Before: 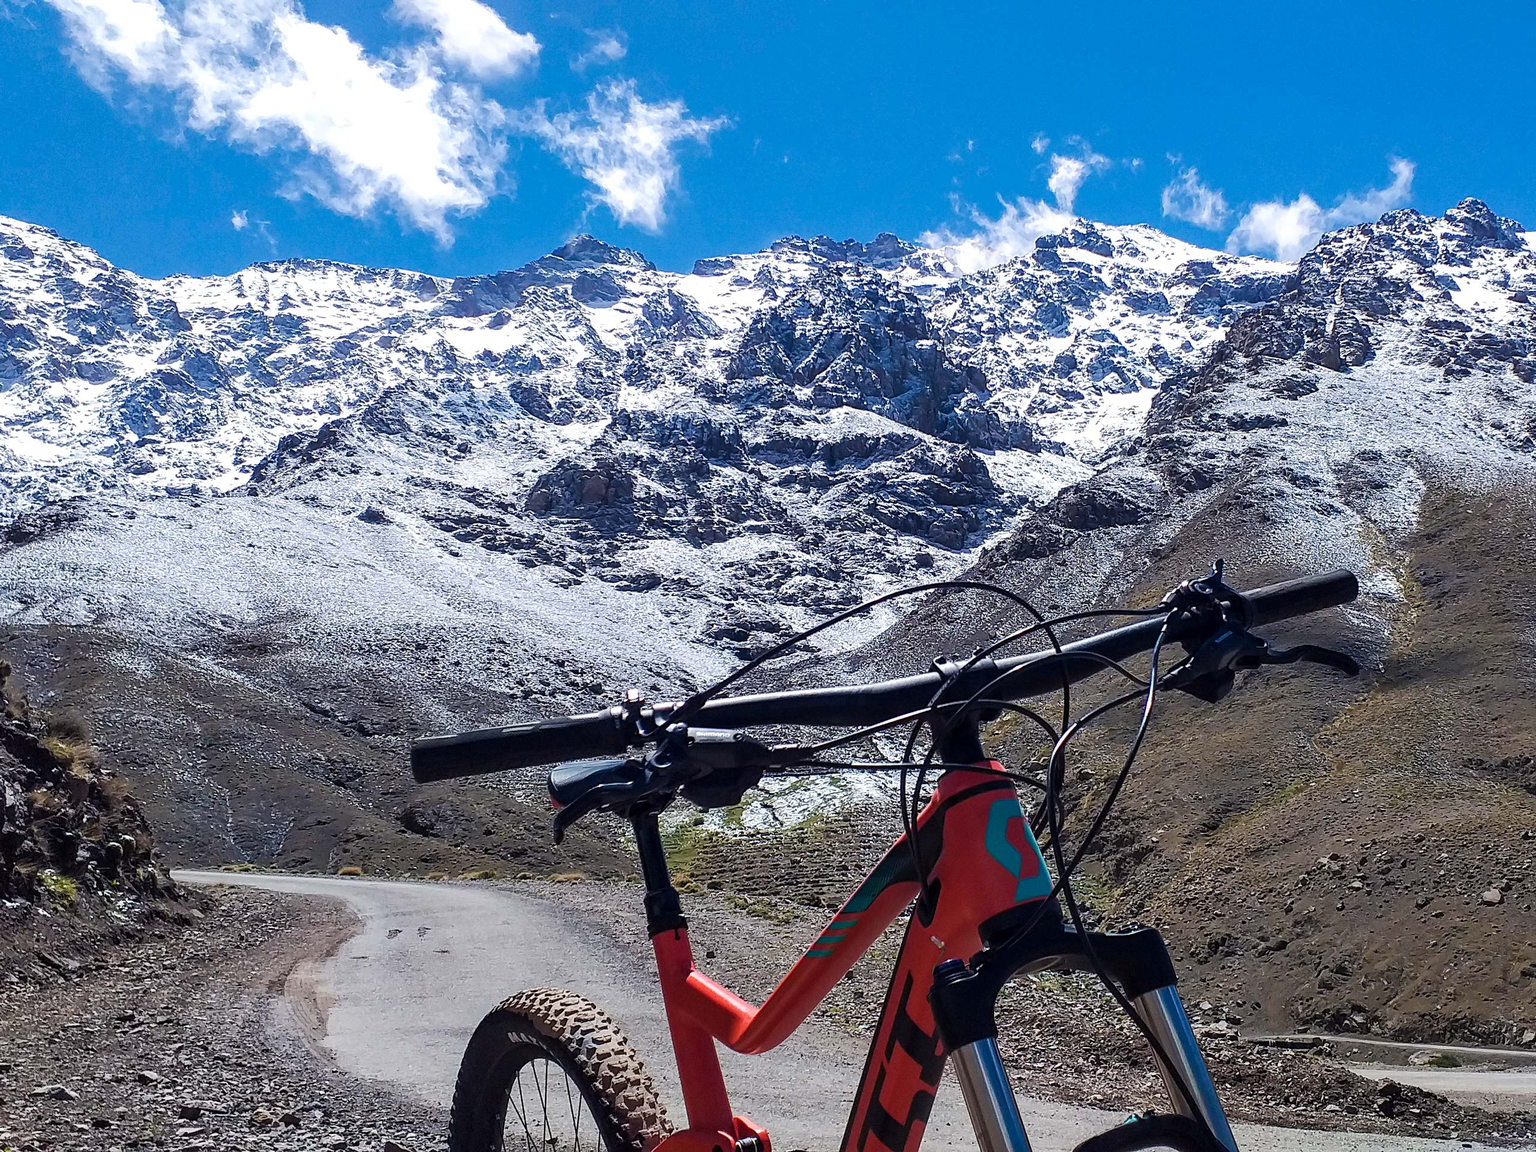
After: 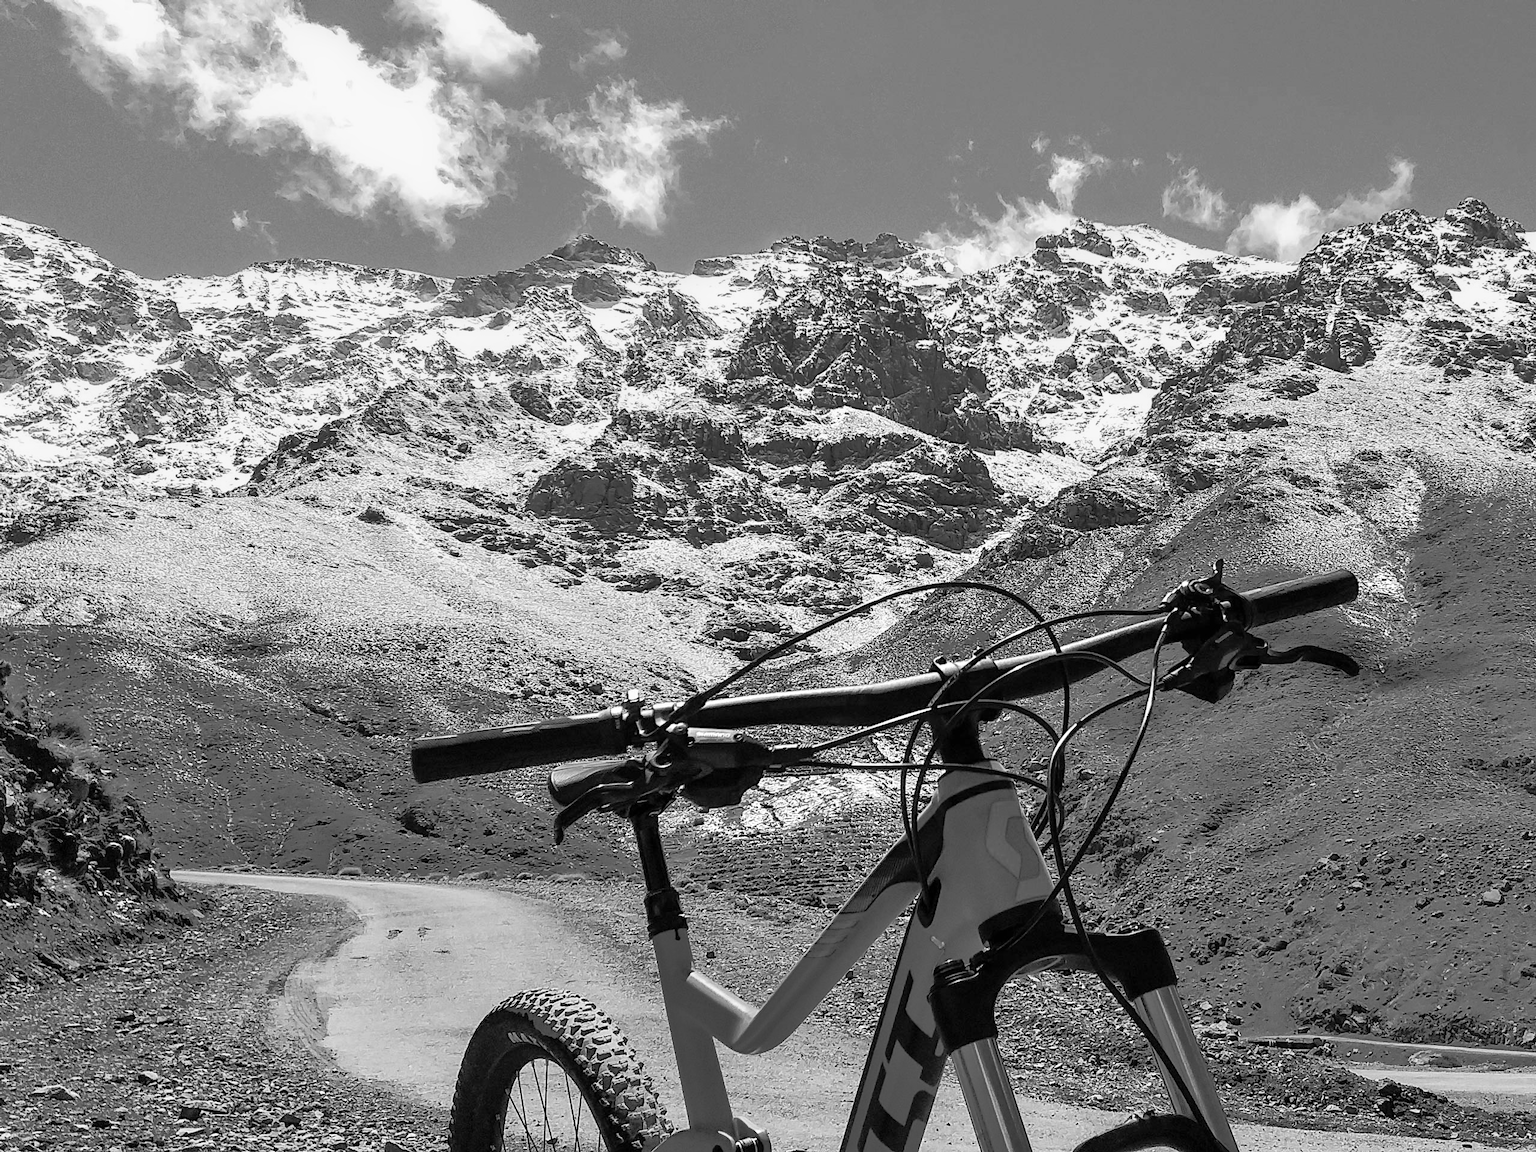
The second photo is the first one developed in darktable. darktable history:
color calibration: illuminant as shot in camera, x 0.358, y 0.373, temperature 4628.91 K
monochrome: a -6.99, b 35.61, size 1.4
levels: levels [0, 0.478, 1]
tone equalizer: -8 EV -0.528 EV, -7 EV -0.319 EV, -6 EV -0.083 EV, -5 EV 0.413 EV, -4 EV 0.985 EV, -3 EV 0.791 EV, -2 EV -0.01 EV, -1 EV 0.14 EV, +0 EV -0.012 EV, smoothing 1
